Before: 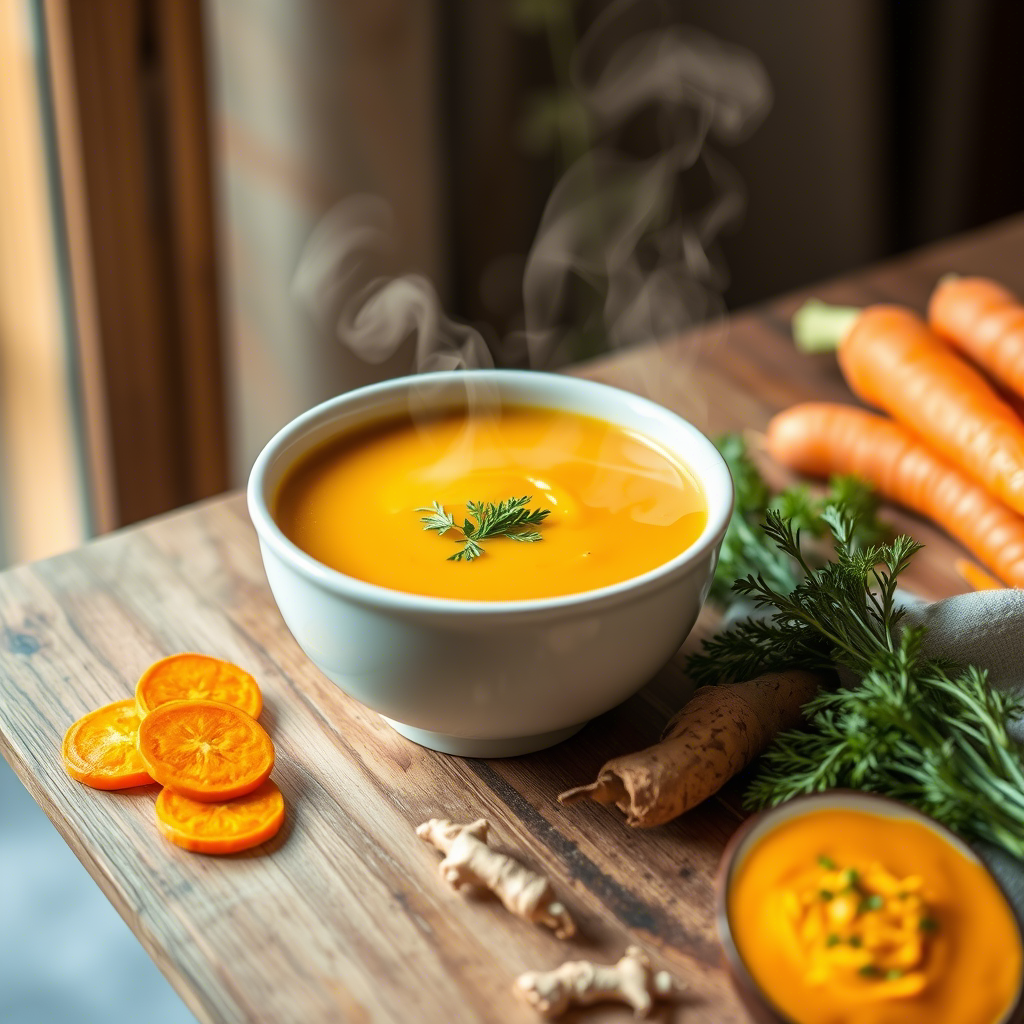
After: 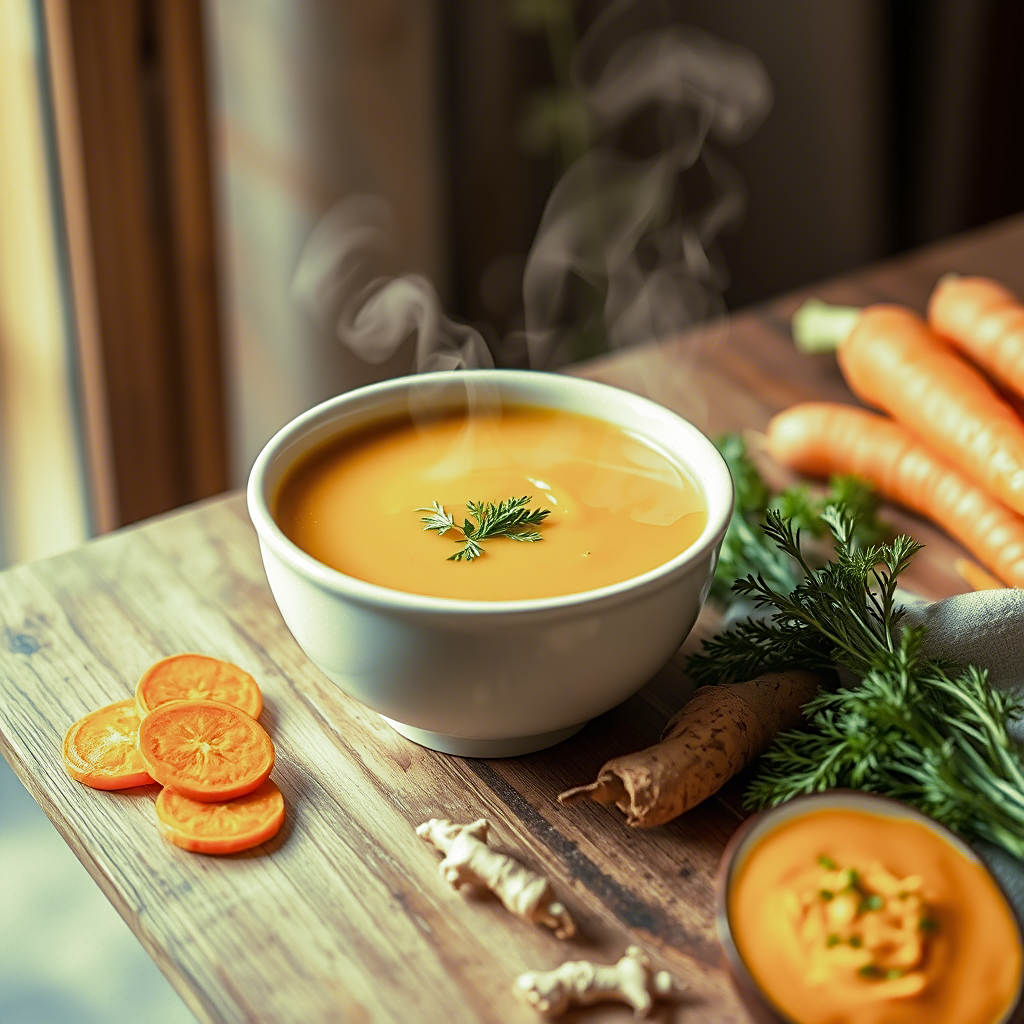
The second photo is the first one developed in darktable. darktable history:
sharpen: on, module defaults
split-toning: shadows › hue 290.82°, shadows › saturation 0.34, highlights › saturation 0.38, balance 0, compress 50%
